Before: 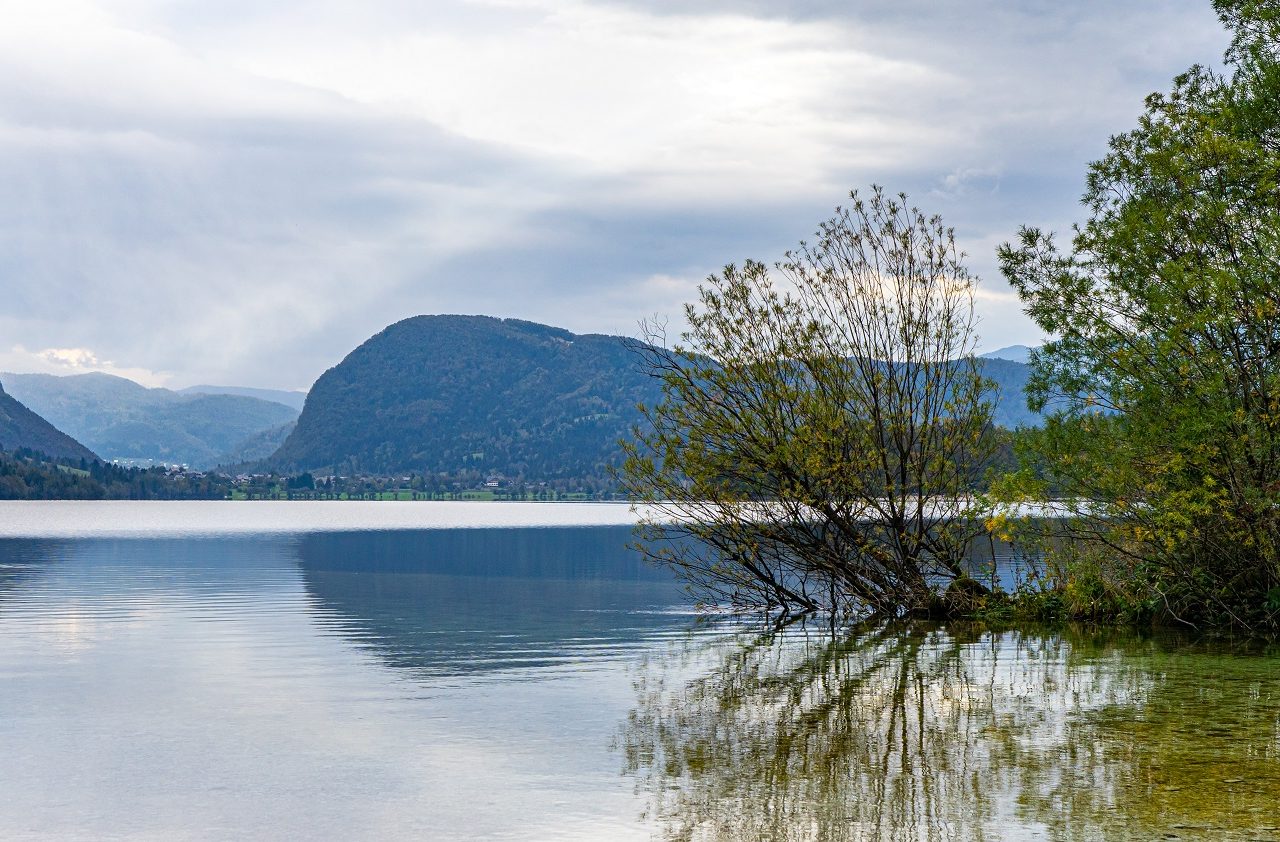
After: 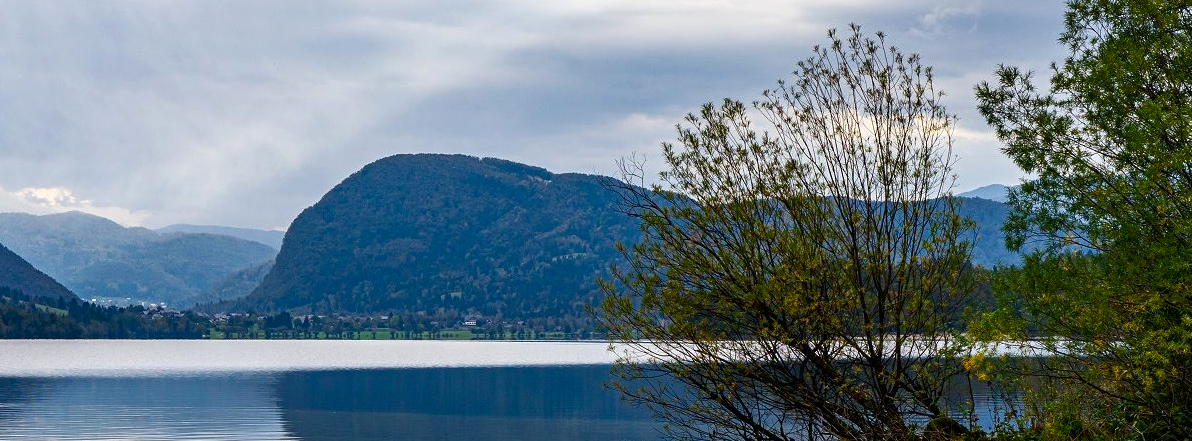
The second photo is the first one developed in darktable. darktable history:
crop: left 1.744%, top 19.225%, right 5.069%, bottom 28.357%
contrast brightness saturation: contrast 0.07, brightness -0.13, saturation 0.06
sharpen: radius 2.883, amount 0.868, threshold 47.523
